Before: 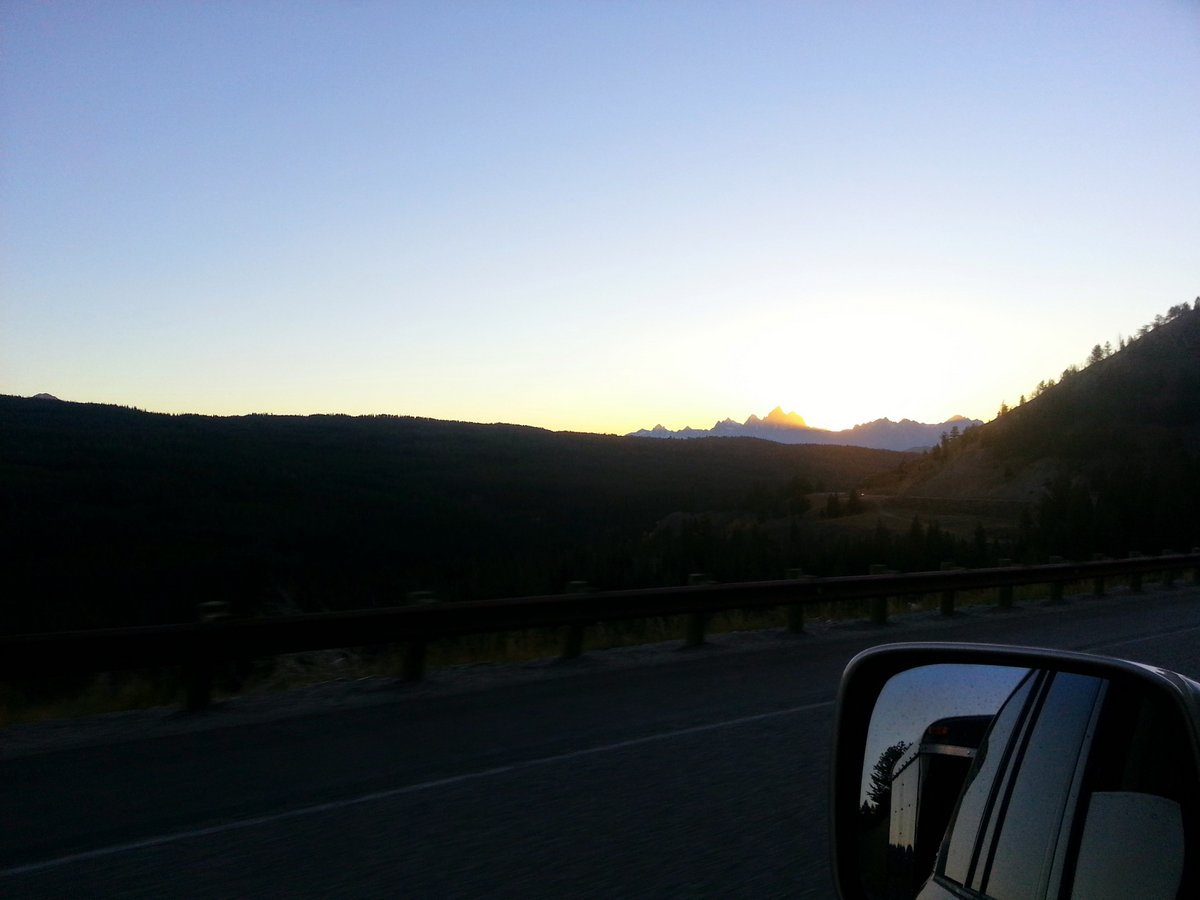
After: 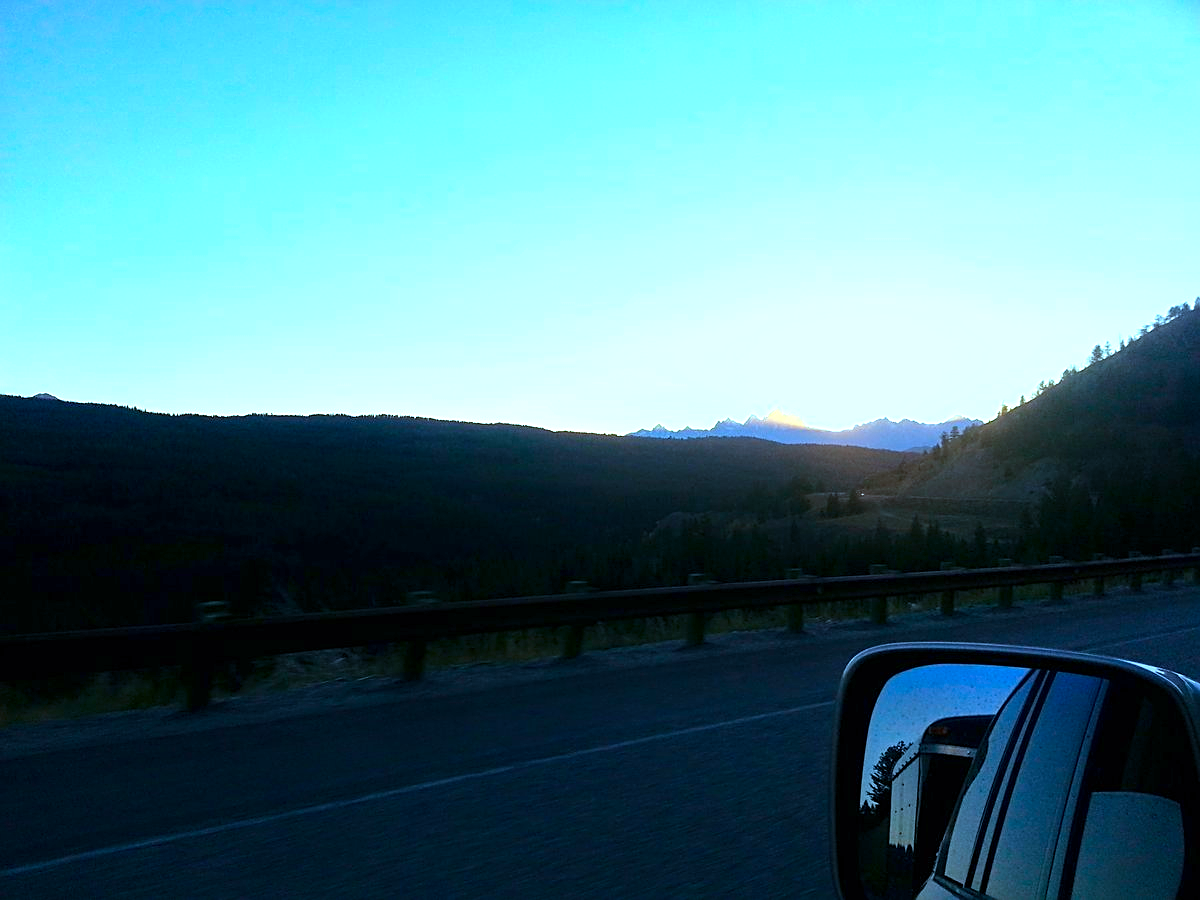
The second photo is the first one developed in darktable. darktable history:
sharpen: on, module defaults
exposure: black level correction 0, exposure 0.929 EV, compensate highlight preservation false
color calibration: illuminant custom, x 0.432, y 0.394, temperature 3122.94 K
